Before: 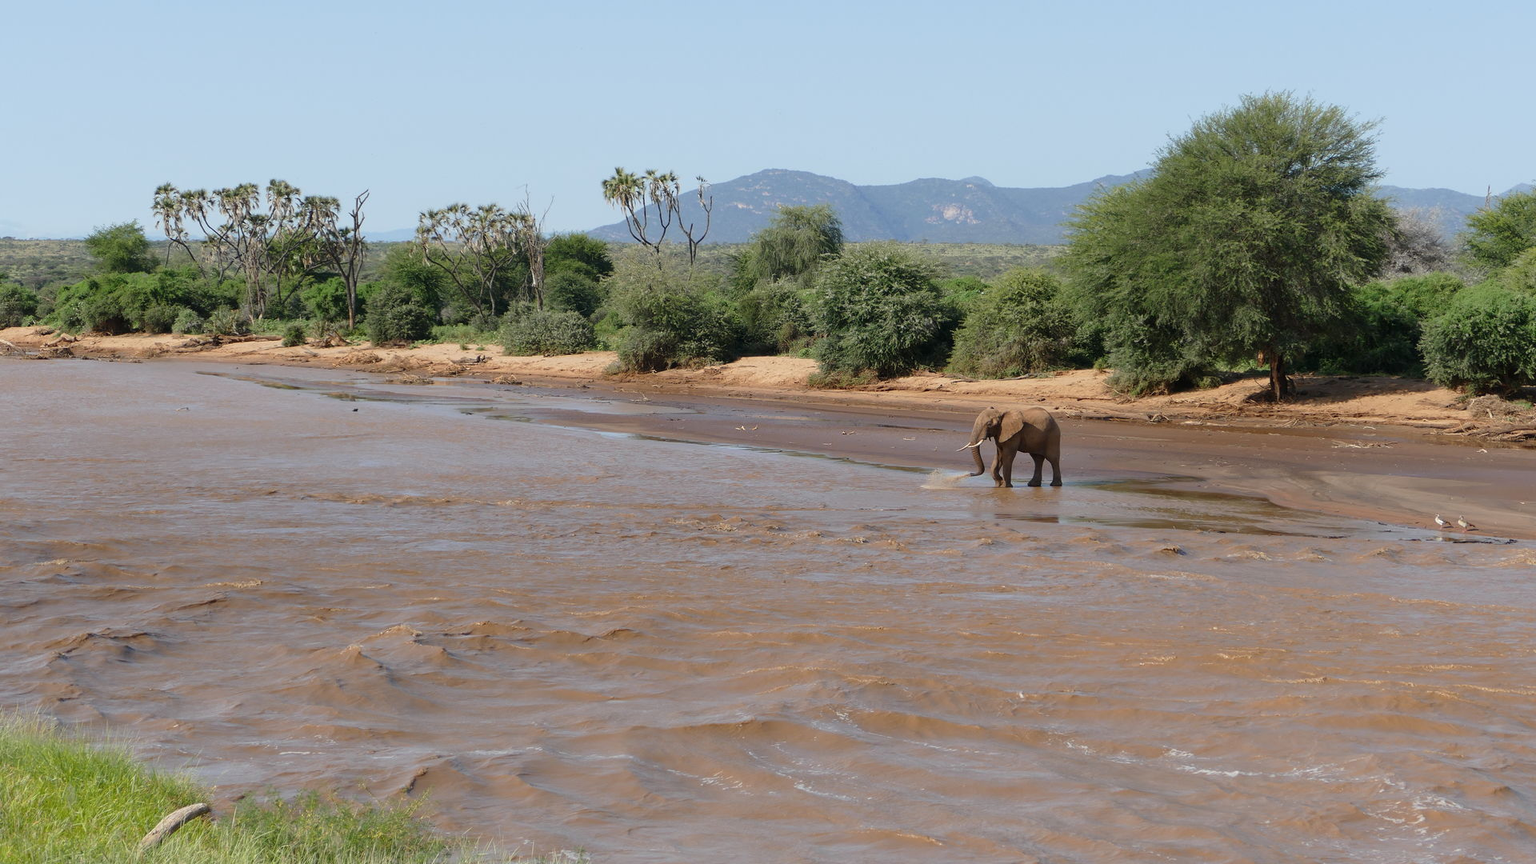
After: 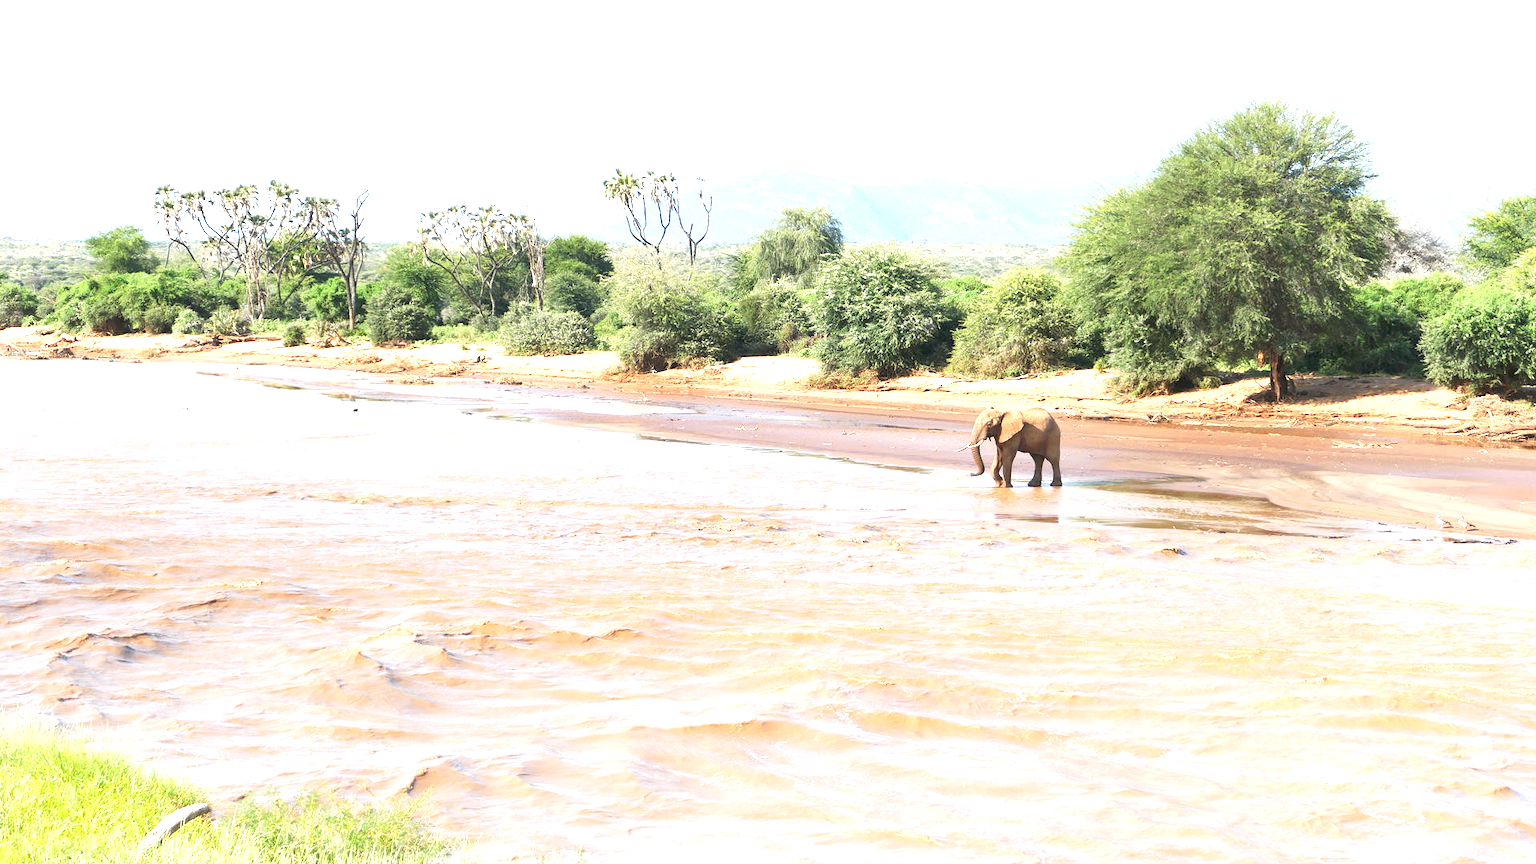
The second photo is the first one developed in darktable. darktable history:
exposure: exposure 2.003 EV, compensate highlight preservation false
tone curve: curves: ch0 [(0, 0) (0.003, 0.005) (0.011, 0.019) (0.025, 0.04) (0.044, 0.064) (0.069, 0.095) (0.1, 0.129) (0.136, 0.169) (0.177, 0.207) (0.224, 0.247) (0.277, 0.298) (0.335, 0.354) (0.399, 0.416) (0.468, 0.478) (0.543, 0.553) (0.623, 0.634) (0.709, 0.709) (0.801, 0.817) (0.898, 0.912) (1, 1)], preserve colors none
